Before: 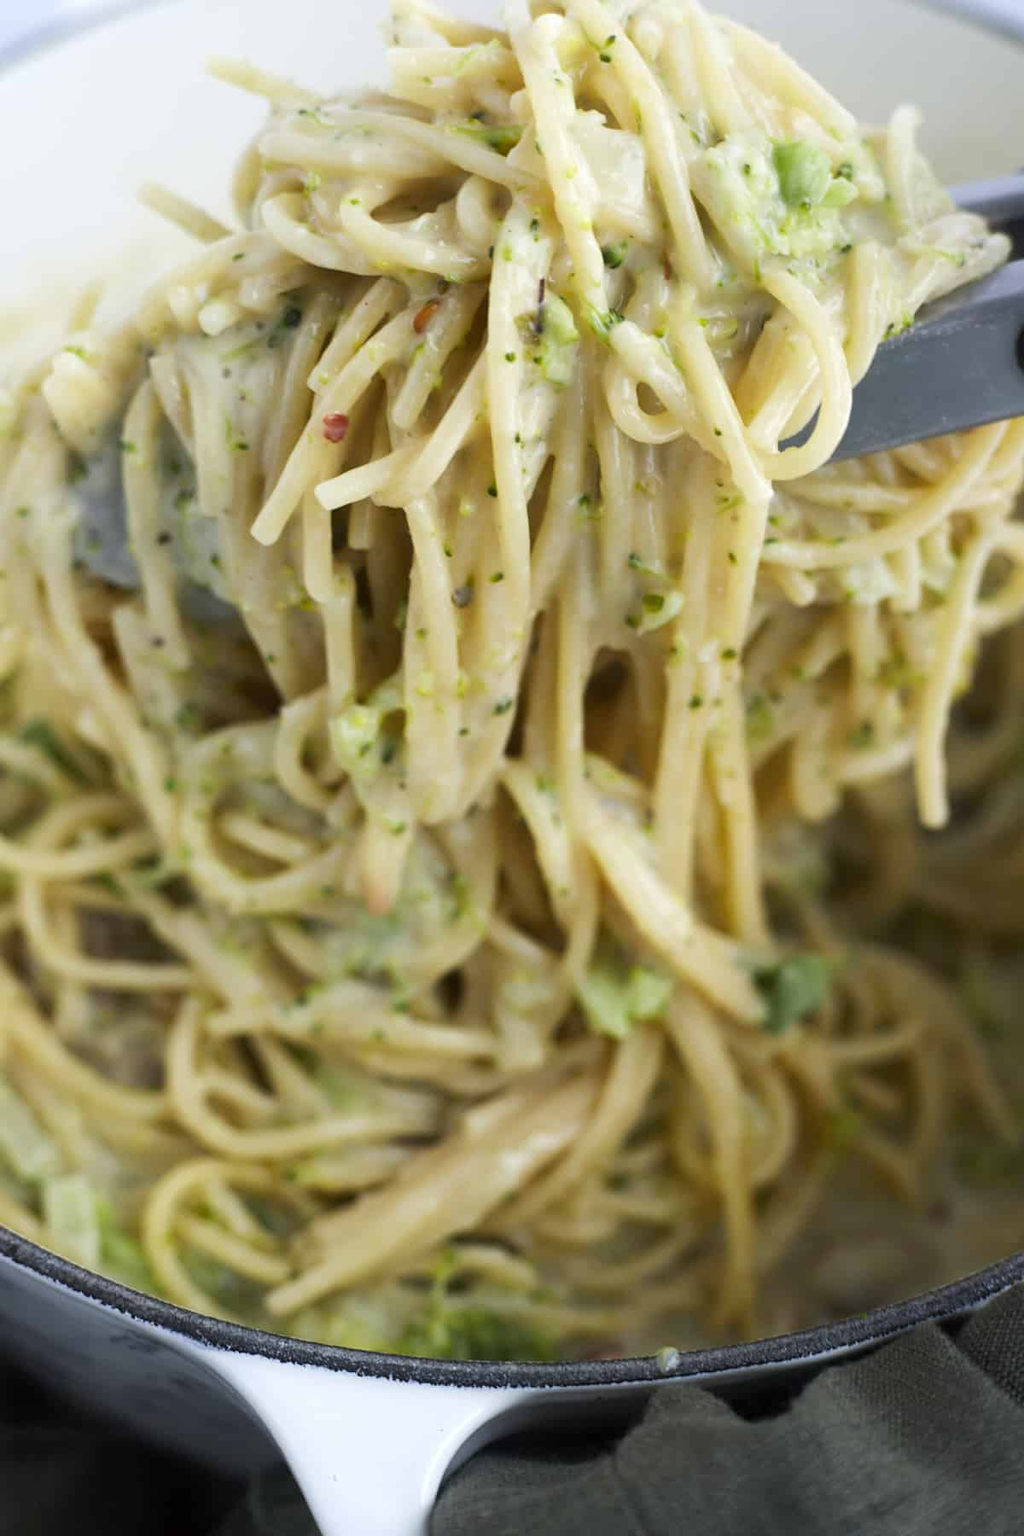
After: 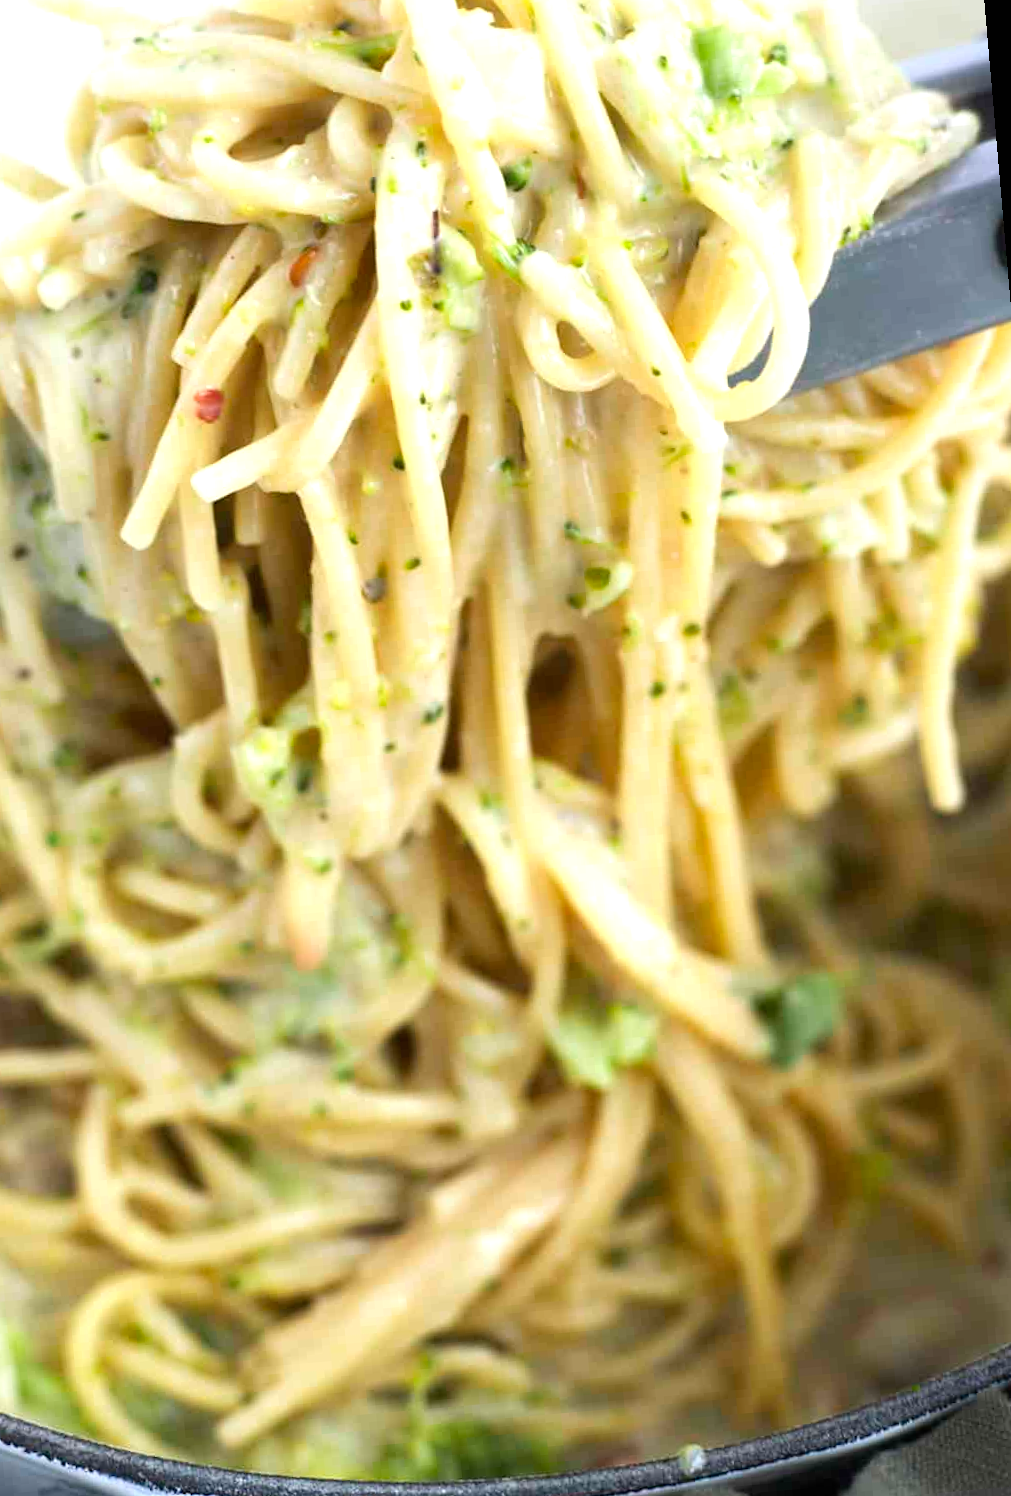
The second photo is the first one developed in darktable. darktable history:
crop: left 16.768%, top 8.653%, right 8.362%, bottom 12.485%
rotate and perspective: rotation -4.98°, automatic cropping off
exposure: black level correction 0, exposure 0.7 EV, compensate exposure bias true, compensate highlight preservation false
